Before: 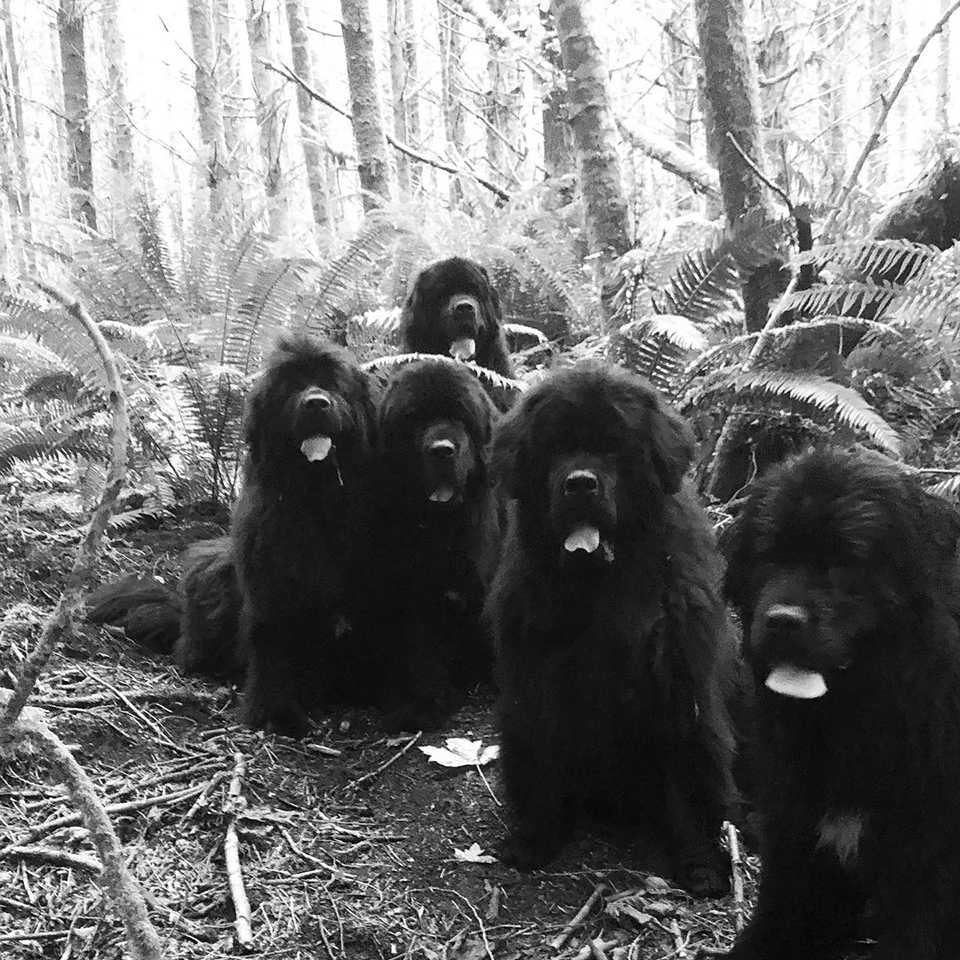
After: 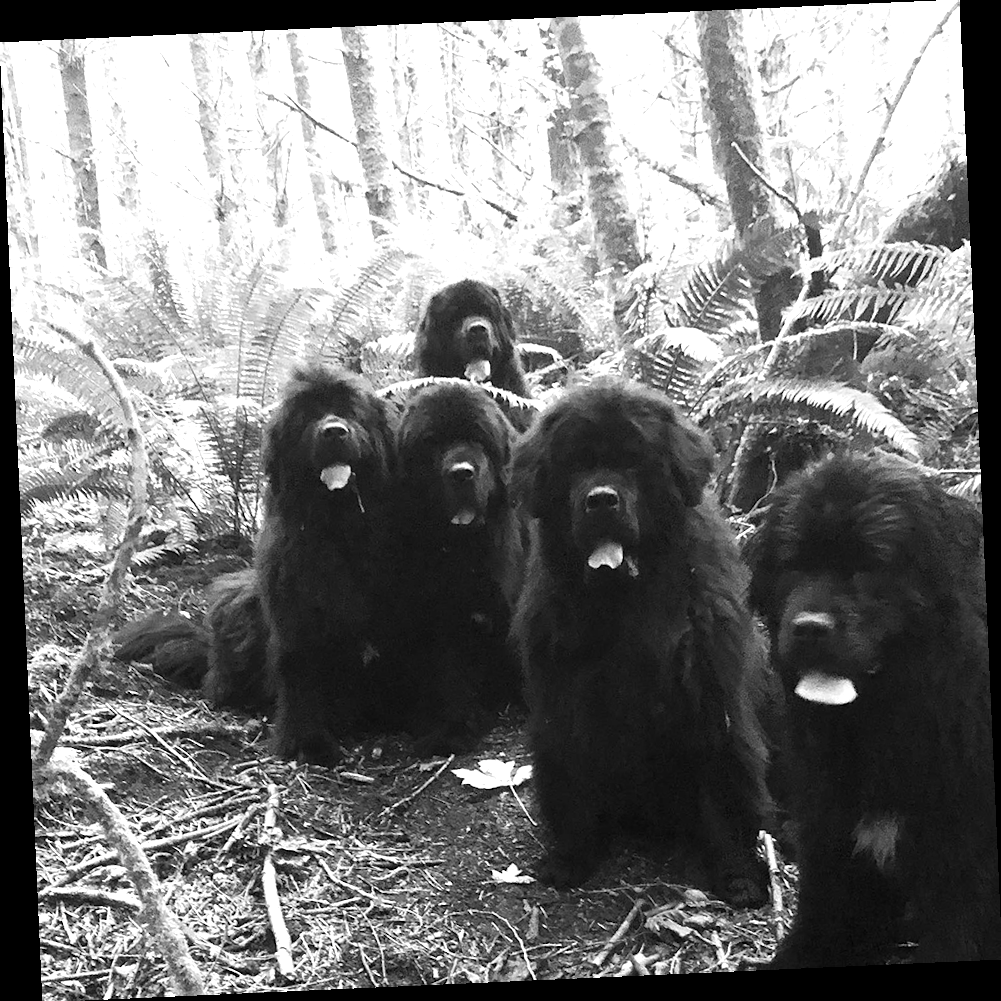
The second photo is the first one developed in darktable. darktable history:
rotate and perspective: rotation -2.56°, automatic cropping off
exposure: exposure 0.6 EV, compensate highlight preservation false
color balance rgb: perceptual saturation grading › global saturation 20%, global vibrance 20%
